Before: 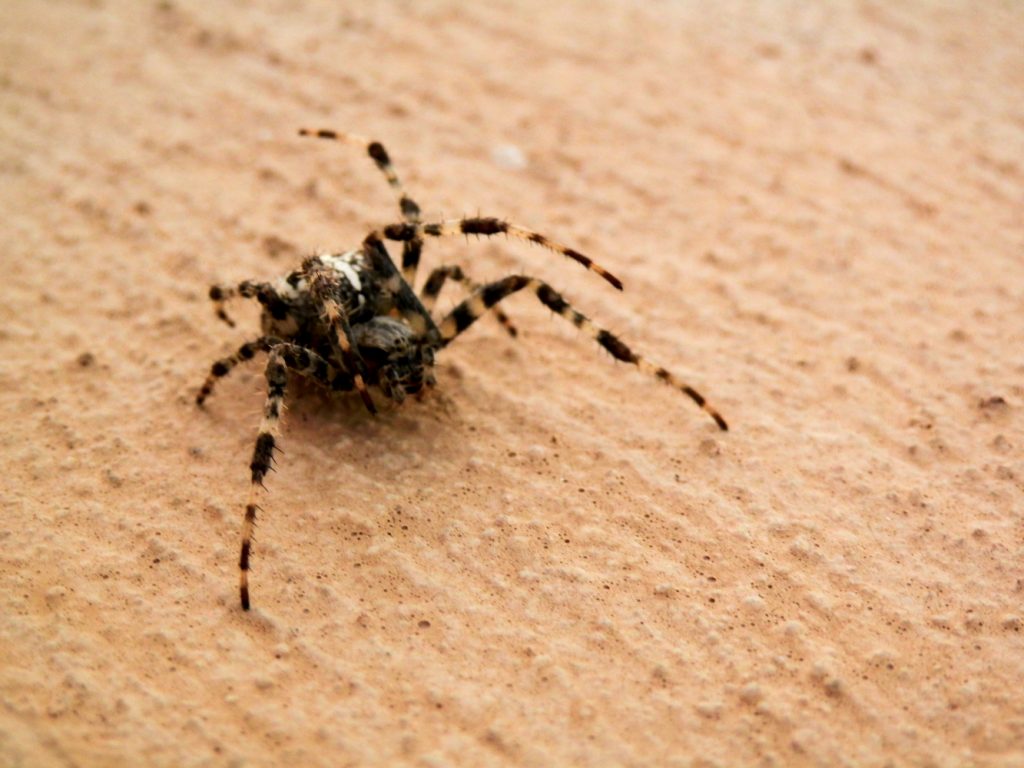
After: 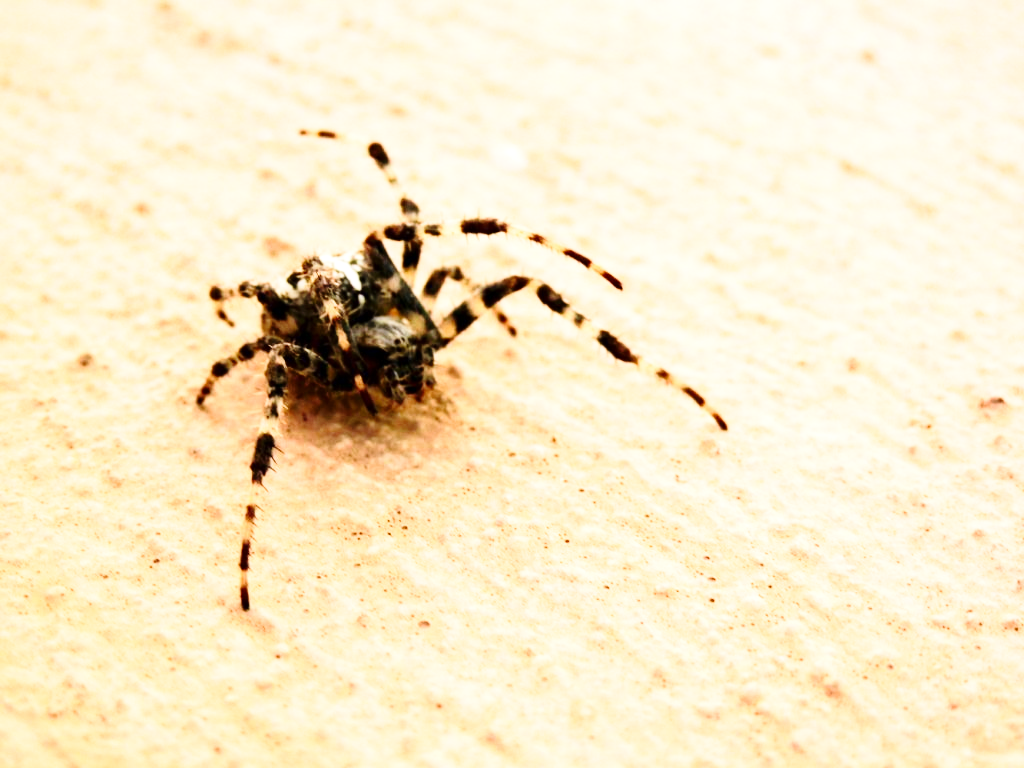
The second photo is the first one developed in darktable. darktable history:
velvia: on, module defaults
base curve: curves: ch0 [(0, 0) (0.028, 0.03) (0.121, 0.232) (0.46, 0.748) (0.859, 0.968) (1, 1)], preserve colors none
shadows and highlights: shadows -29.46, highlights 30.35
exposure: exposure 0.549 EV, compensate exposure bias true, compensate highlight preservation false
